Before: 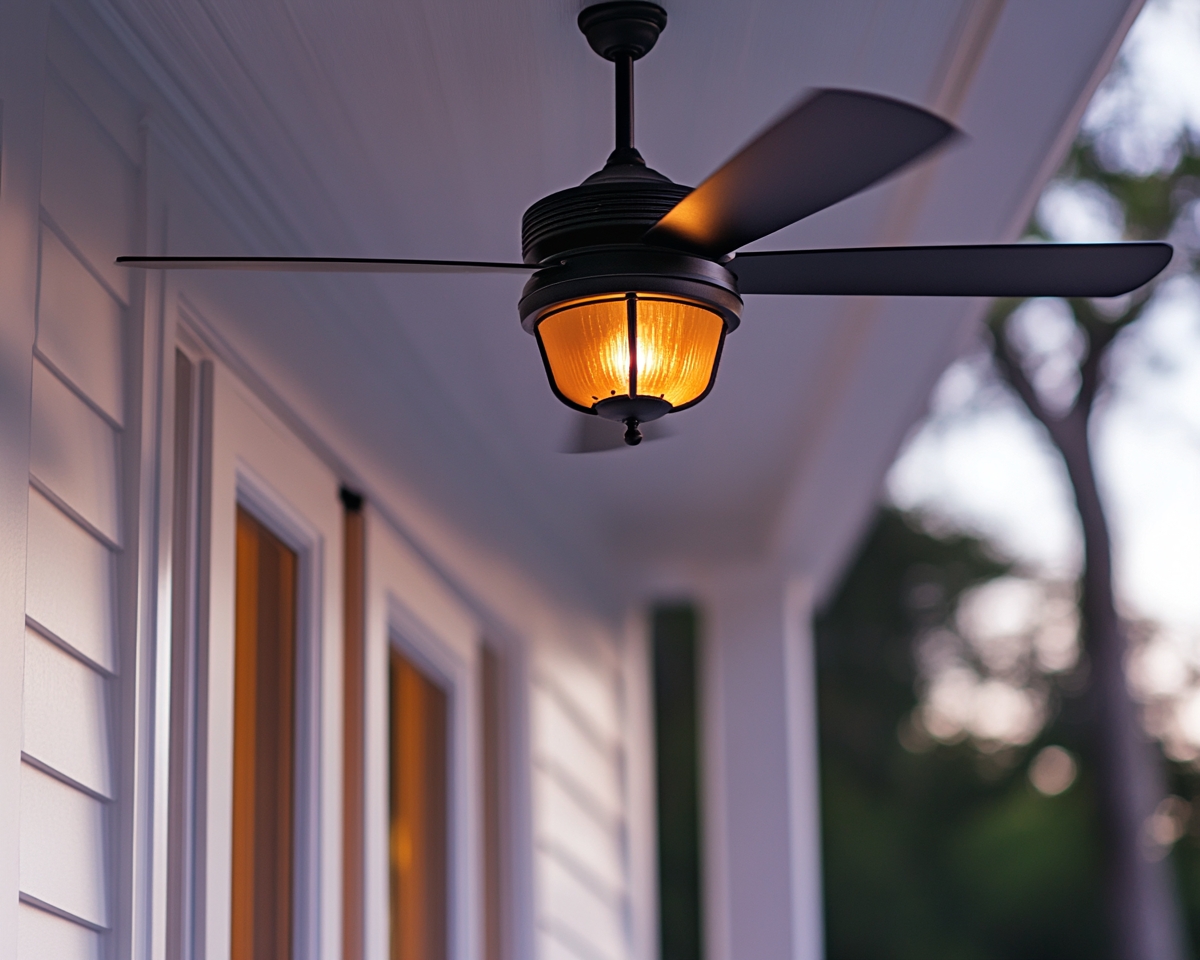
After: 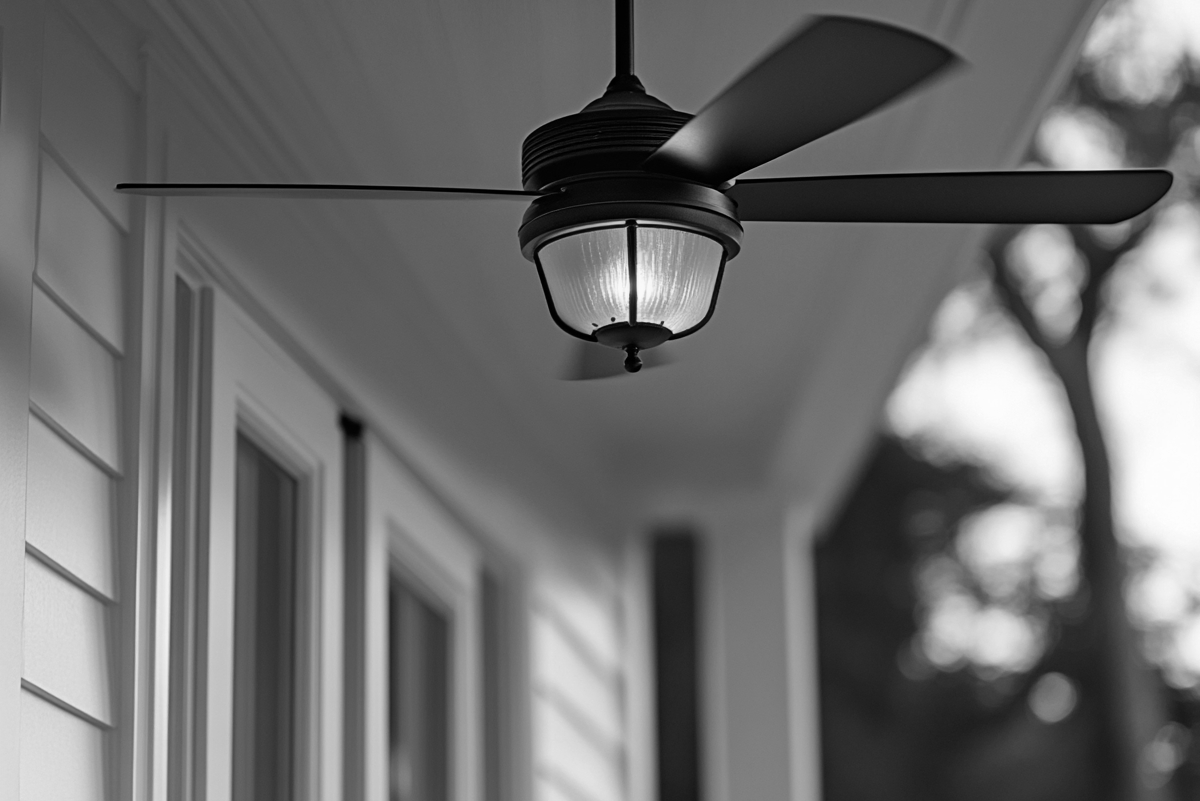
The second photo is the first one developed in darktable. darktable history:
monochrome: on, module defaults
crop: top 7.625%, bottom 8.027%
exposure: exposure -0.021 EV, compensate highlight preservation false
